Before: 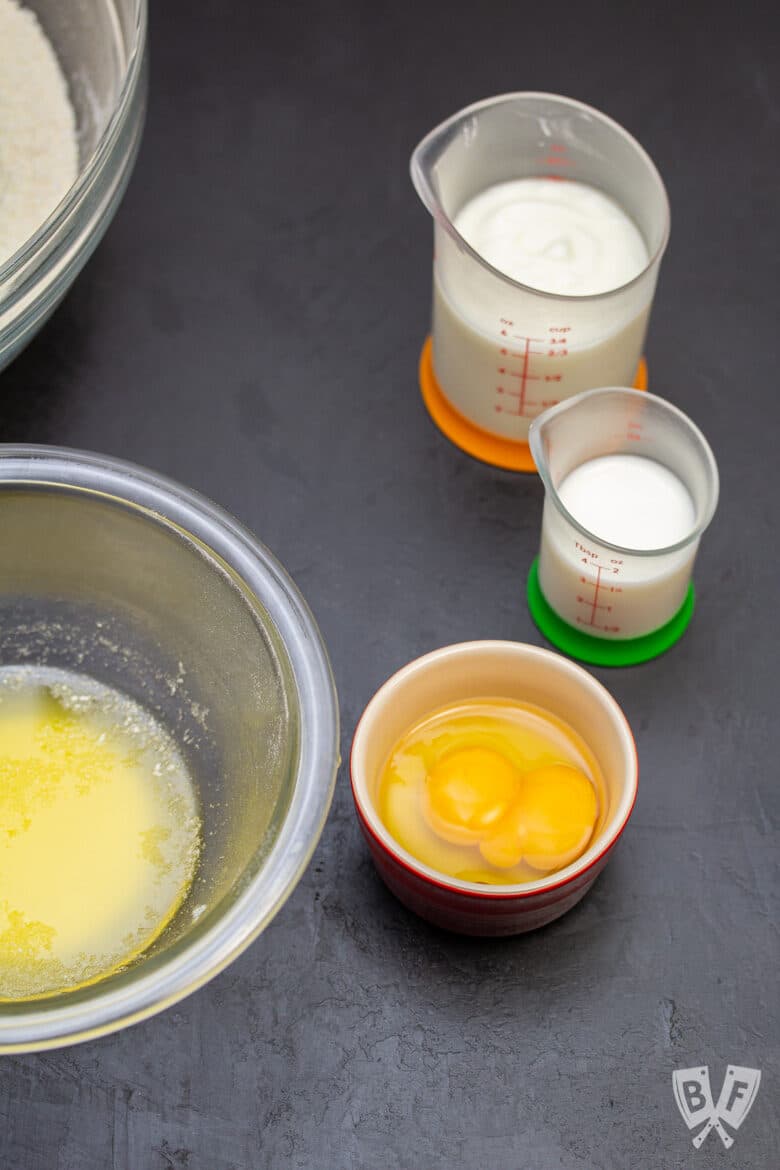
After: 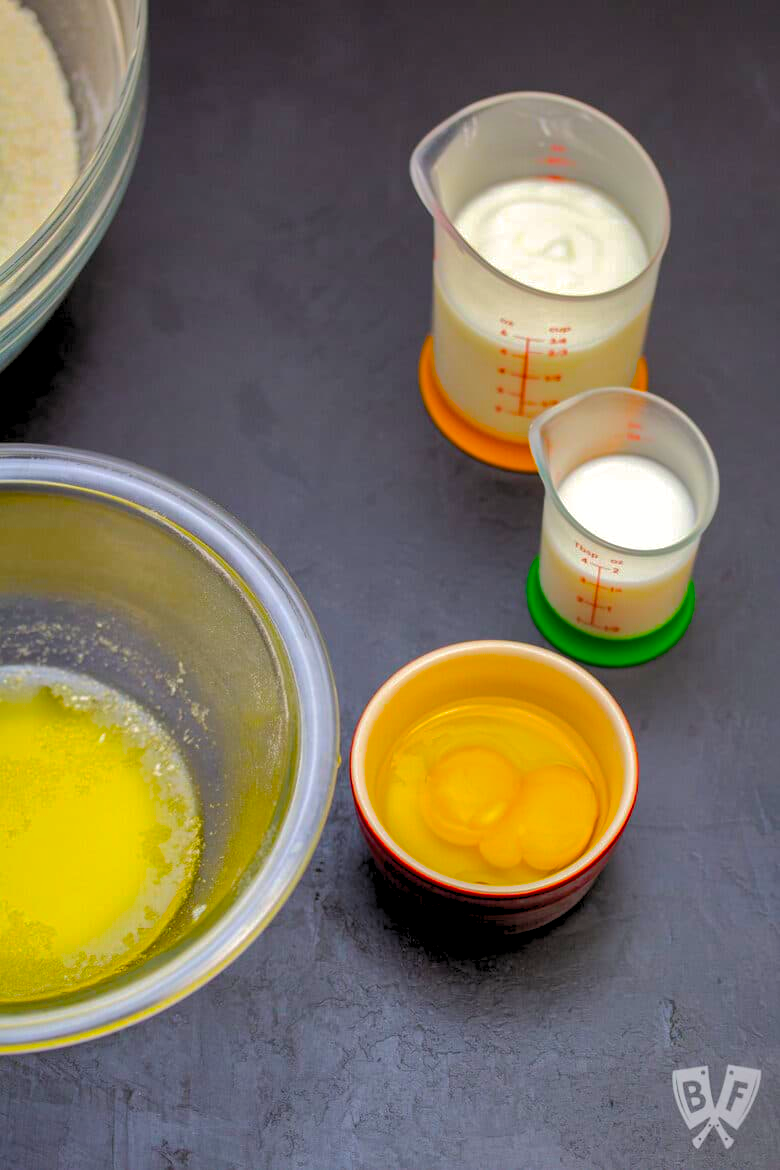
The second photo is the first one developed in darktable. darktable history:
color balance rgb: perceptual saturation grading › global saturation 100%
shadows and highlights: shadows 40, highlights -60
levels: levels [0.073, 0.497, 0.972]
